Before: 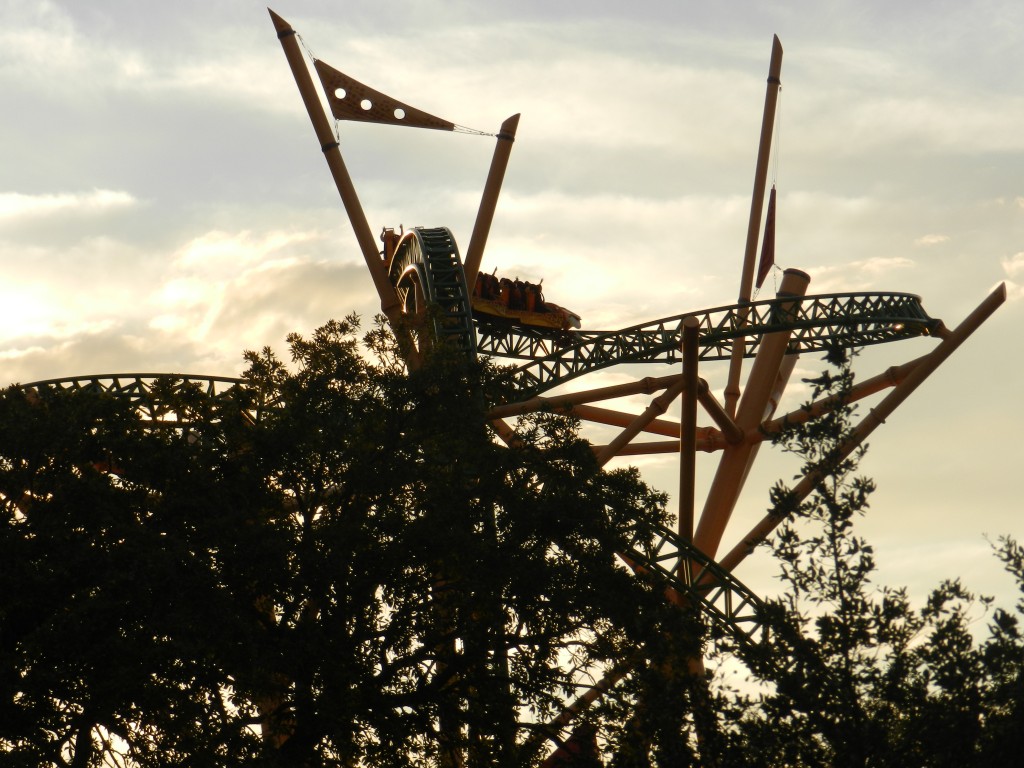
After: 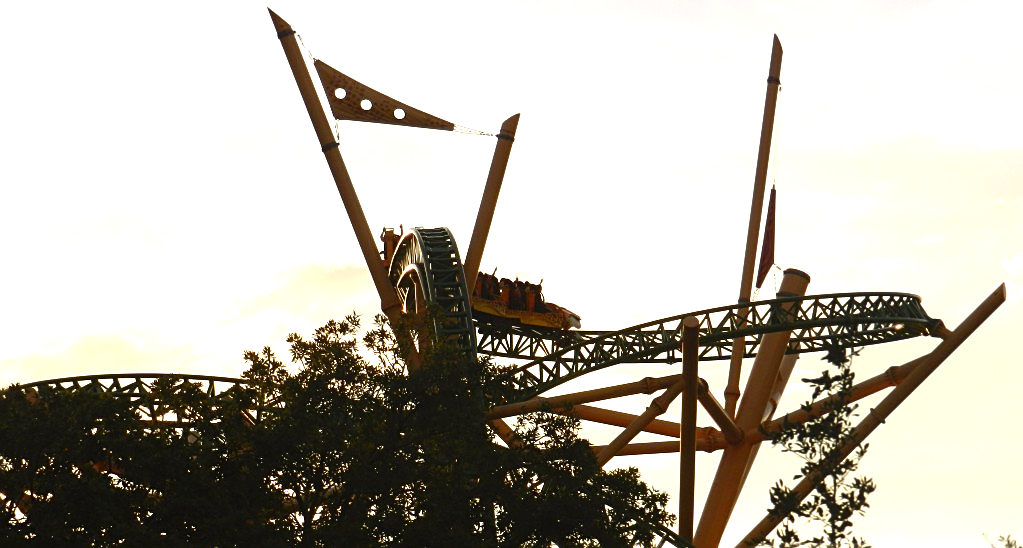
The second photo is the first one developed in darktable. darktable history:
color balance rgb: shadows lift › chroma 1%, shadows lift › hue 28.8°, power › hue 60°, highlights gain › chroma 1%, highlights gain › hue 60°, global offset › luminance 0.25%, perceptual saturation grading › highlights -20%, perceptual saturation grading › shadows 20%, perceptual brilliance grading › highlights 5%, perceptual brilliance grading › shadows -10%, global vibrance 19.67%
crop: bottom 28.576%
exposure: black level correction 0, exposure 0.7 EV, compensate exposure bias true, compensate highlight preservation false
sharpen: on, module defaults
